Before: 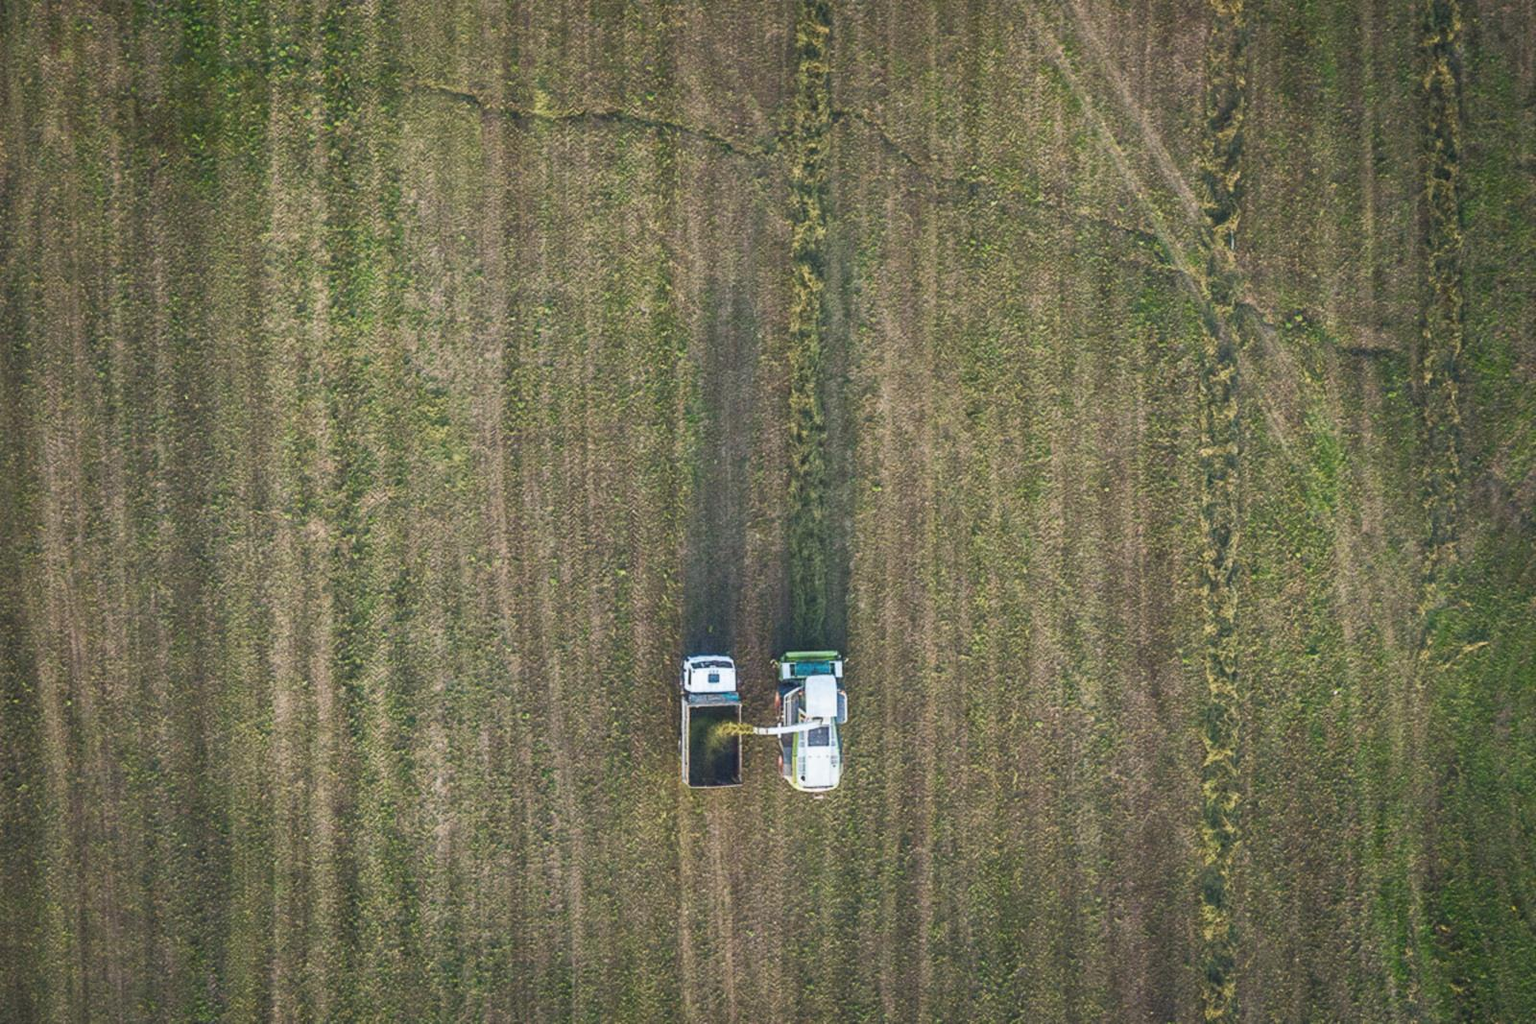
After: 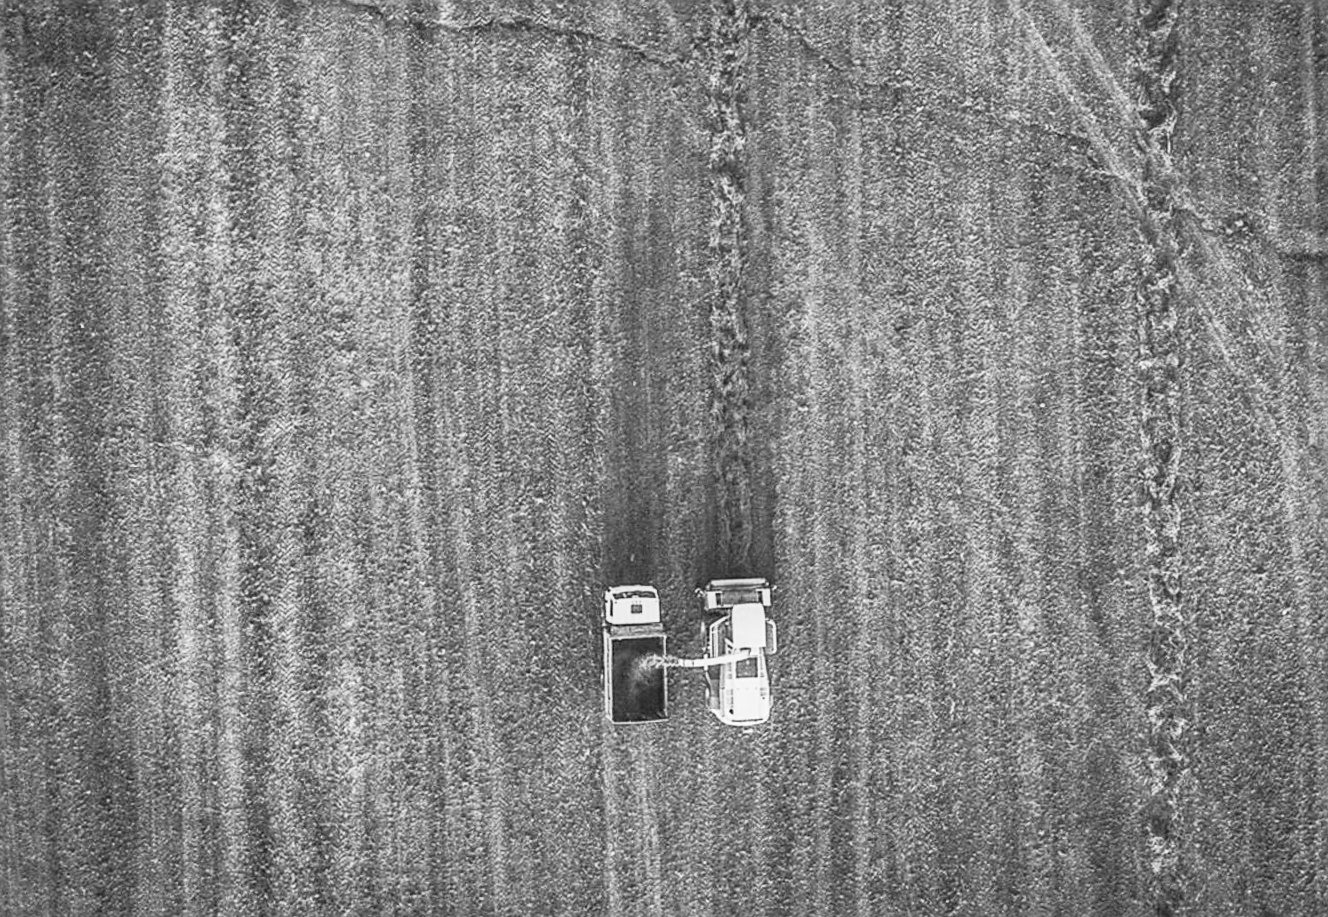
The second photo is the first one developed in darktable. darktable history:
rotate and perspective: rotation -1°, crop left 0.011, crop right 0.989, crop top 0.025, crop bottom 0.975
crop: left 6.446%, top 8.188%, right 9.538%, bottom 3.548%
sharpen: on, module defaults
base curve: curves: ch0 [(0, 0) (0.088, 0.125) (0.176, 0.251) (0.354, 0.501) (0.613, 0.749) (1, 0.877)], preserve colors none
monochrome: a 16.01, b -2.65, highlights 0.52
local contrast: on, module defaults
